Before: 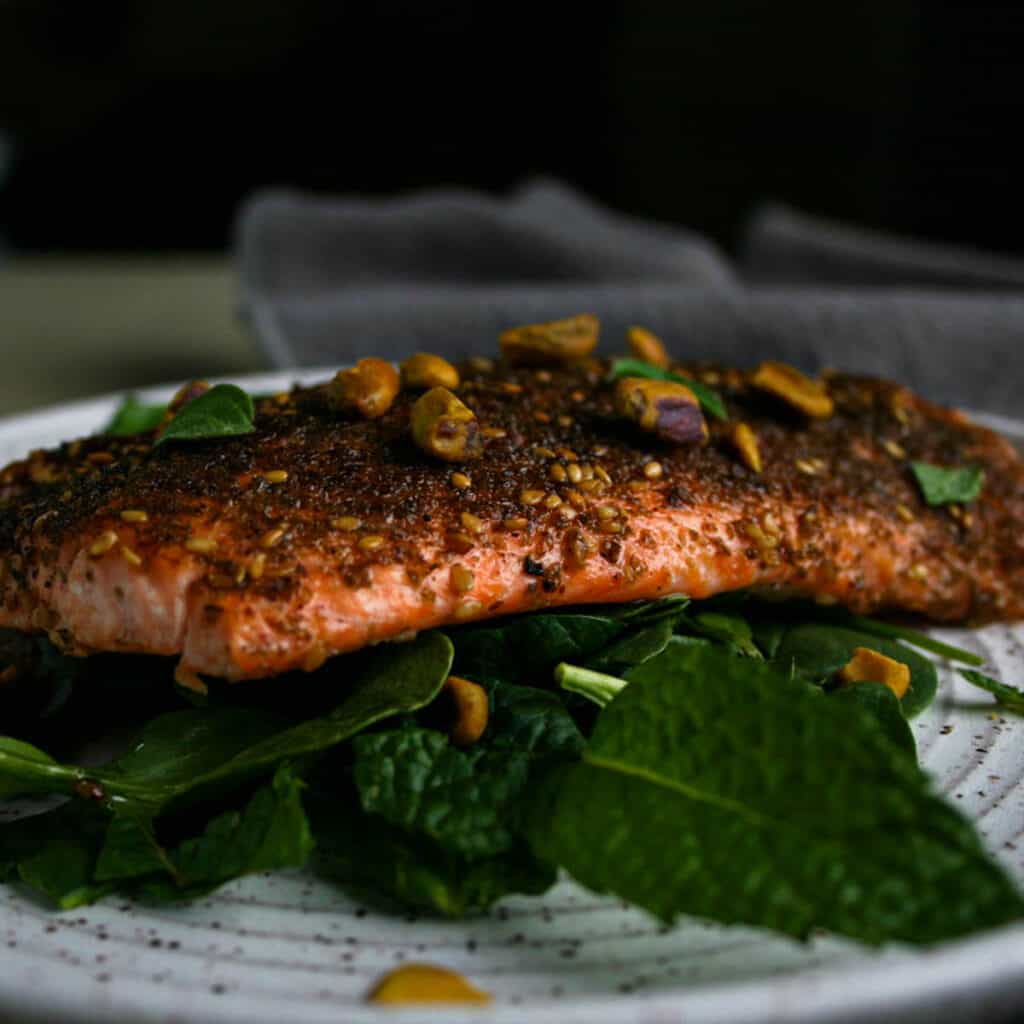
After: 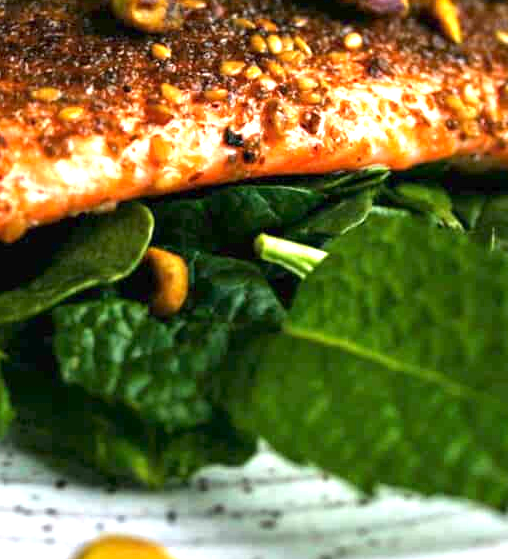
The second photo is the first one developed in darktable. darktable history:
exposure: exposure 2.015 EV, compensate exposure bias true, compensate highlight preservation false
crop: left 29.309%, top 41.903%, right 21.067%, bottom 3.488%
